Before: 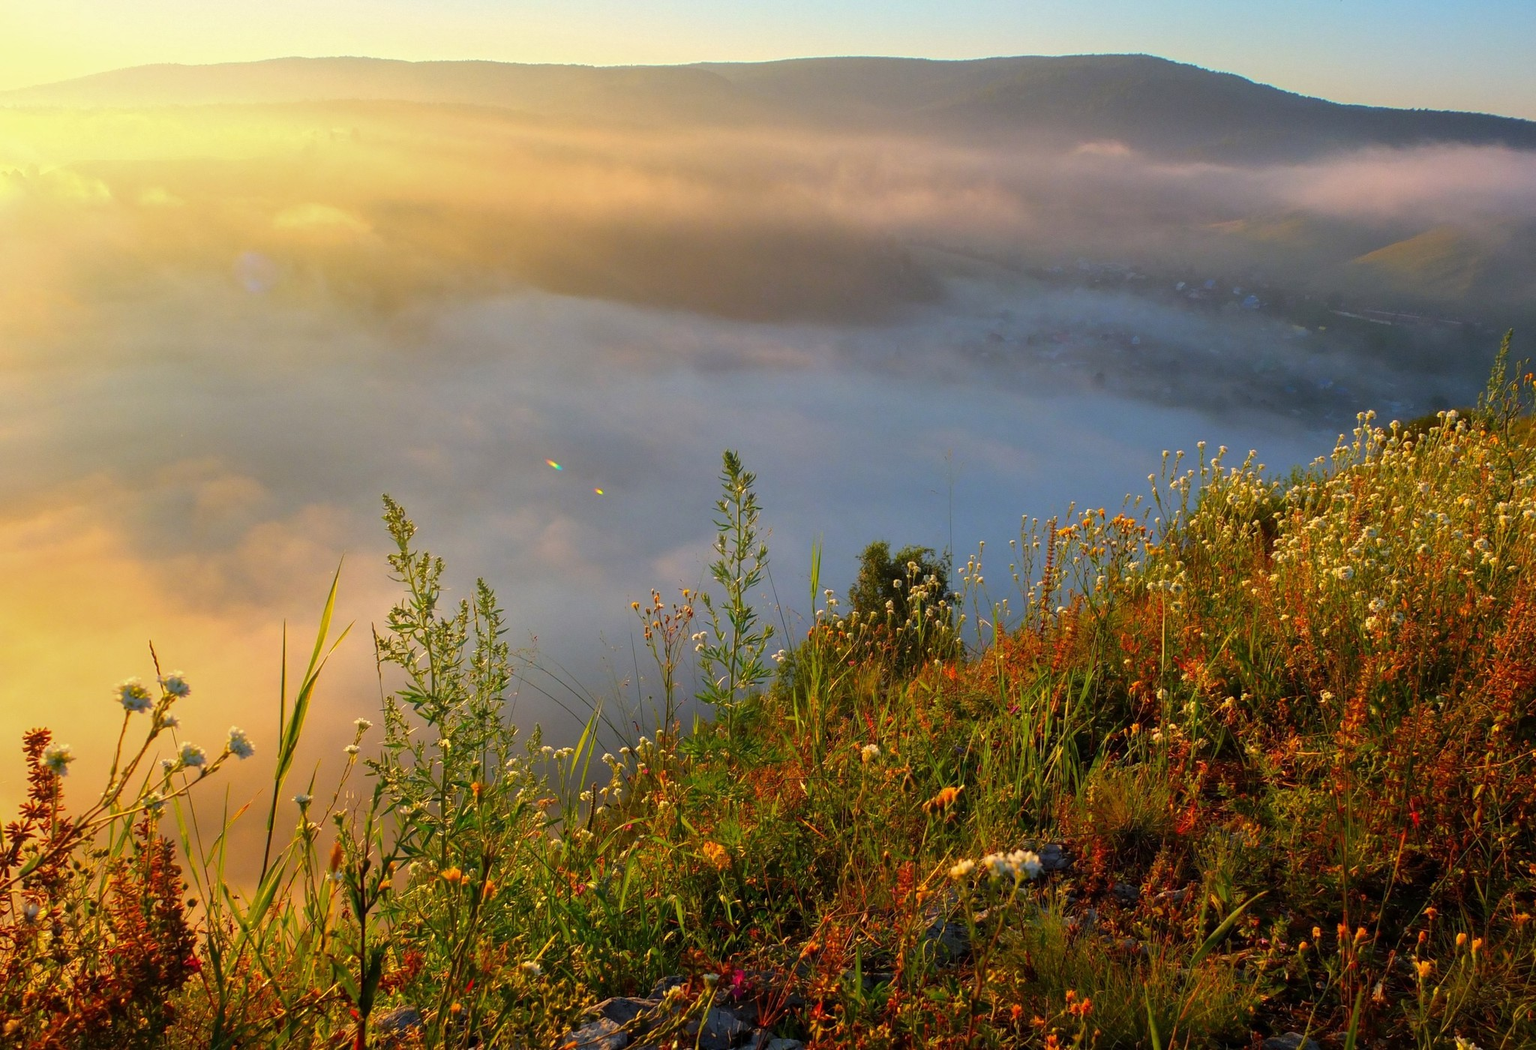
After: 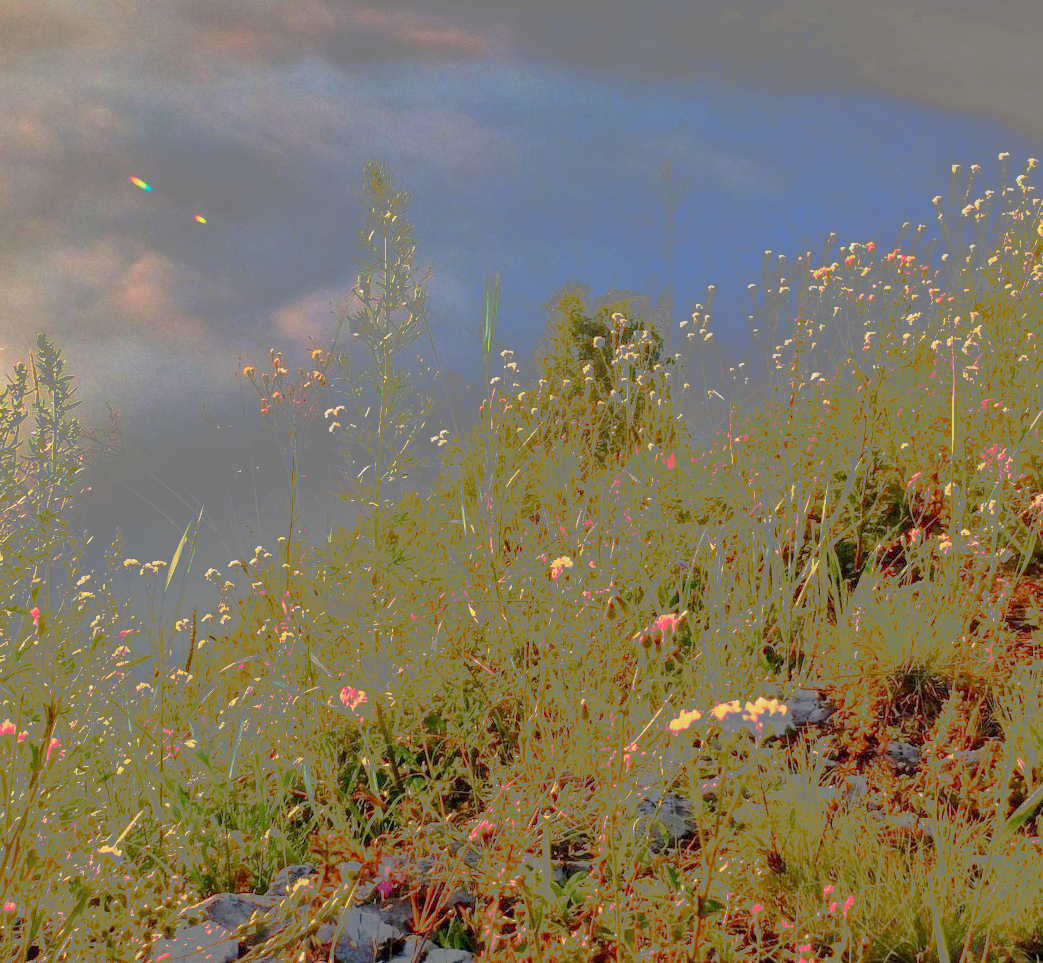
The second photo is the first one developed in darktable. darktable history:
crop and rotate: left 29.237%, top 31.152%, right 19.807%
tone curve: curves: ch0 [(0, 0) (0.003, 0.011) (0.011, 0.043) (0.025, 0.133) (0.044, 0.226) (0.069, 0.303) (0.1, 0.371) (0.136, 0.429) (0.177, 0.482) (0.224, 0.516) (0.277, 0.539) (0.335, 0.535) (0.399, 0.517) (0.468, 0.498) (0.543, 0.523) (0.623, 0.655) (0.709, 0.83) (0.801, 0.827) (0.898, 0.89) (1, 1)], preserve colors none
